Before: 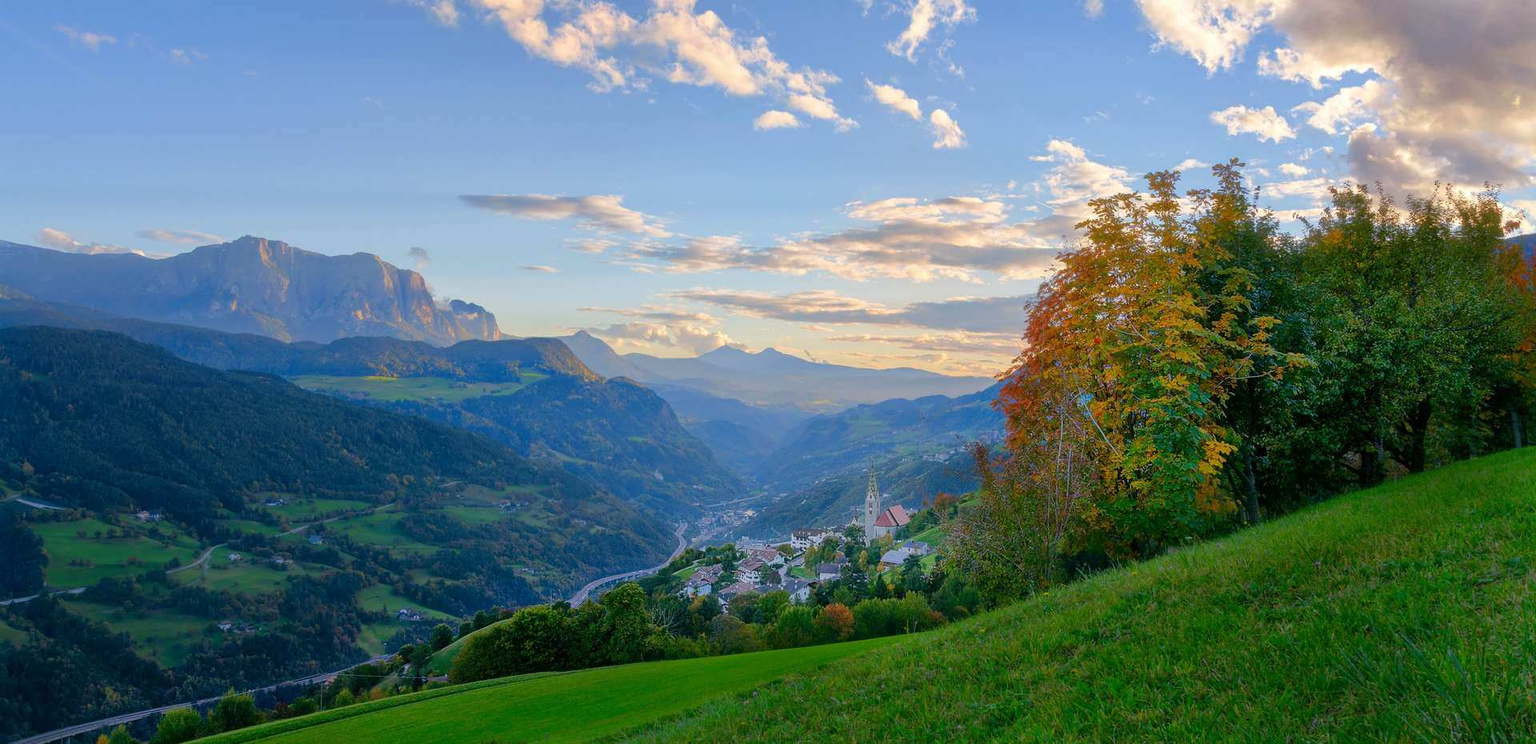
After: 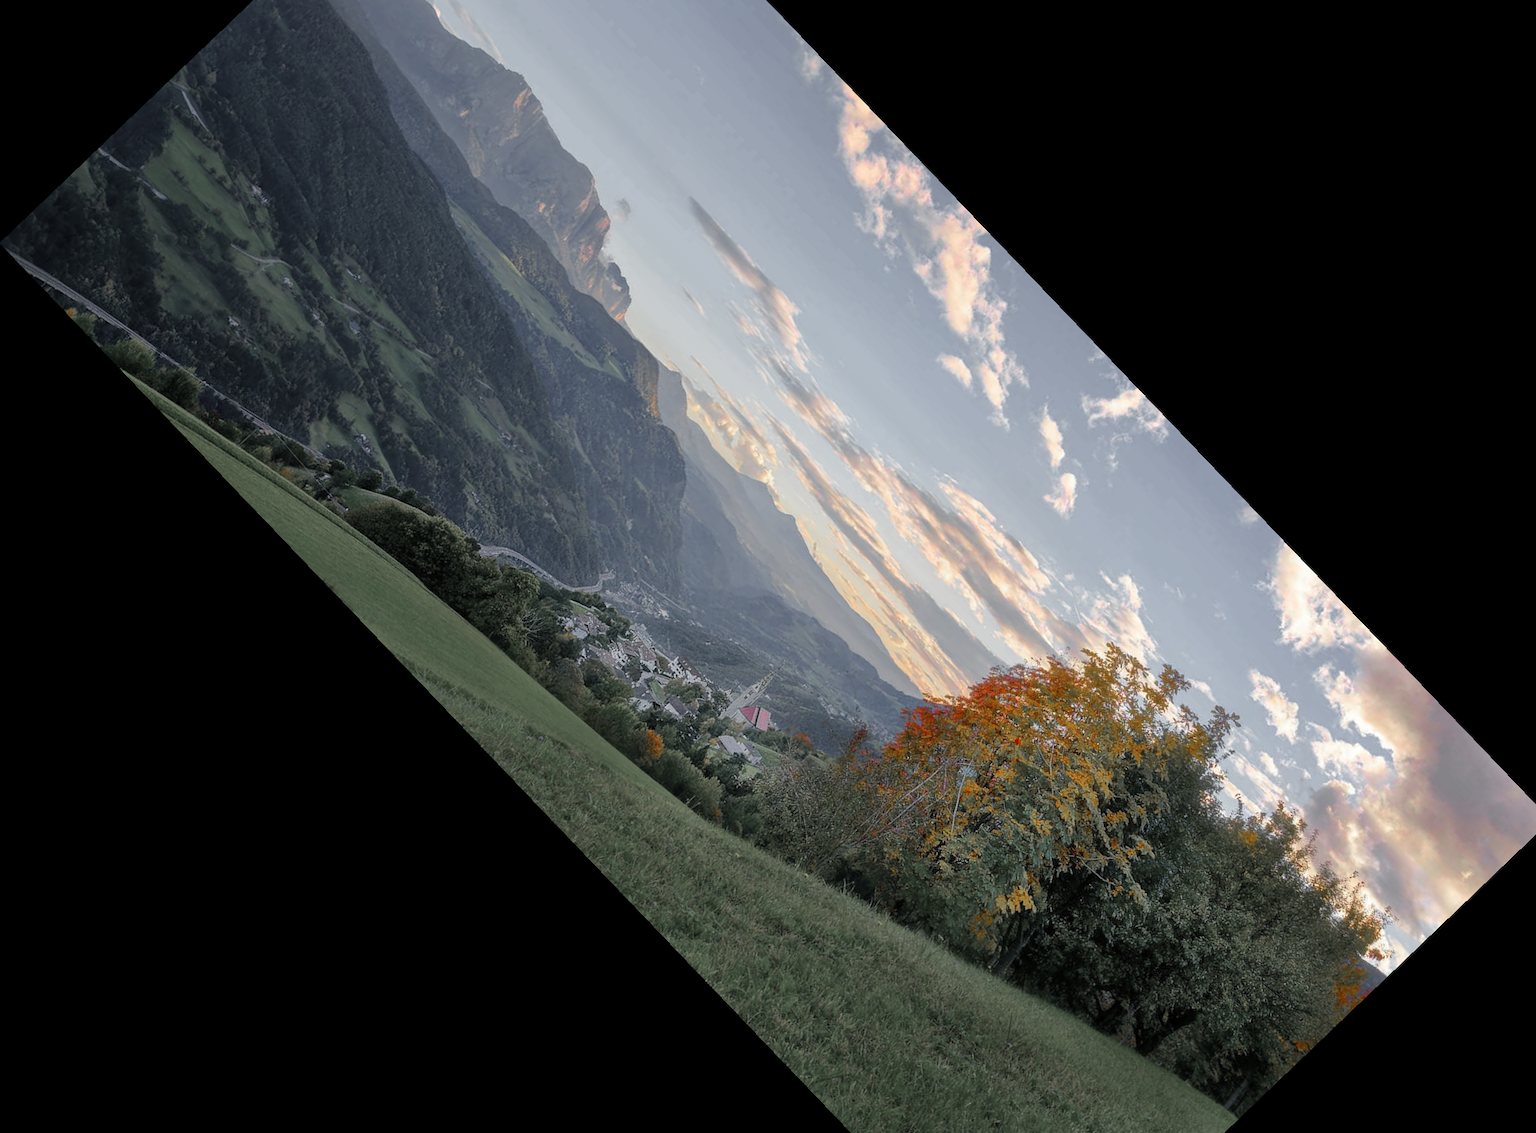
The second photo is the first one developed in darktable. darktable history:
color zones: curves: ch1 [(0, 0.638) (0.193, 0.442) (0.286, 0.15) (0.429, 0.14) (0.571, 0.142) (0.714, 0.154) (0.857, 0.175) (1, 0.638)]
crop and rotate: angle -46.26°, top 16.234%, right 0.912%, bottom 11.704%
